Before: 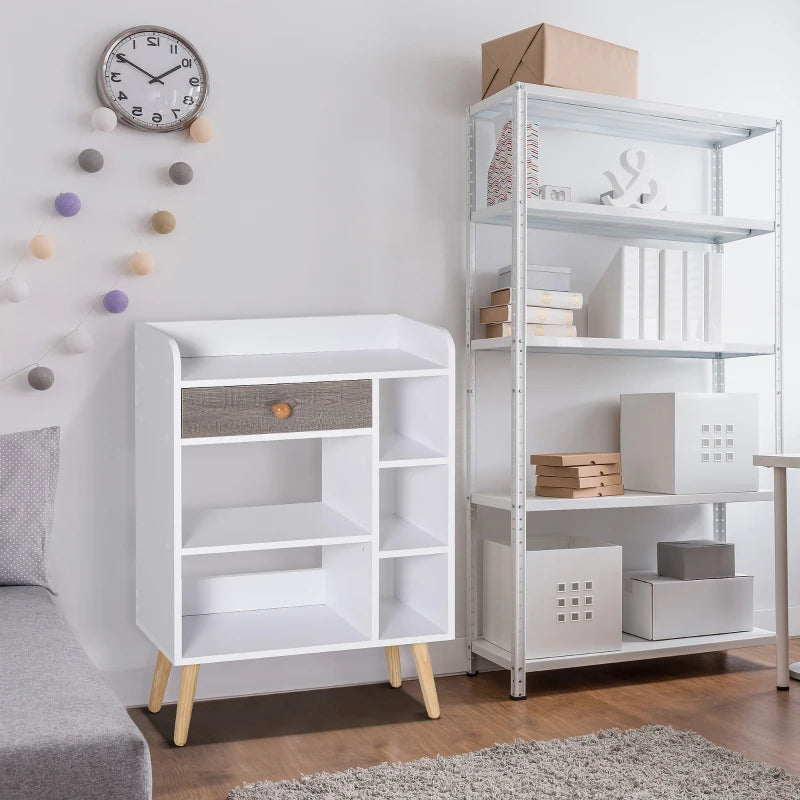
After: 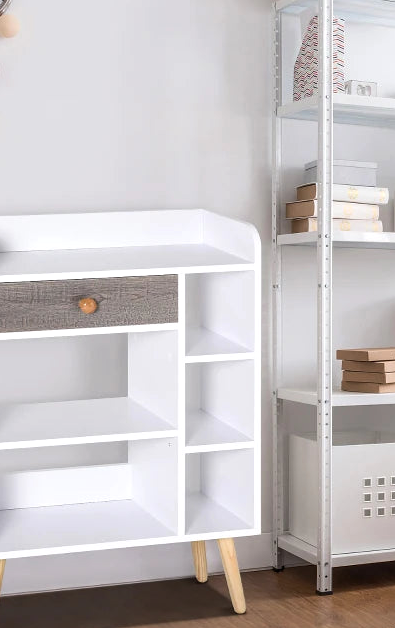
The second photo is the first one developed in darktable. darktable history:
tone equalizer: -8 EV -0.001 EV, -7 EV 0.001 EV, -6 EV -0.002 EV, -5 EV -0.003 EV, -4 EV -0.062 EV, -3 EV -0.222 EV, -2 EV -0.267 EV, -1 EV 0.105 EV, +0 EV 0.303 EV
crop and rotate: angle 0.02°, left 24.353%, top 13.219%, right 26.156%, bottom 8.224%
